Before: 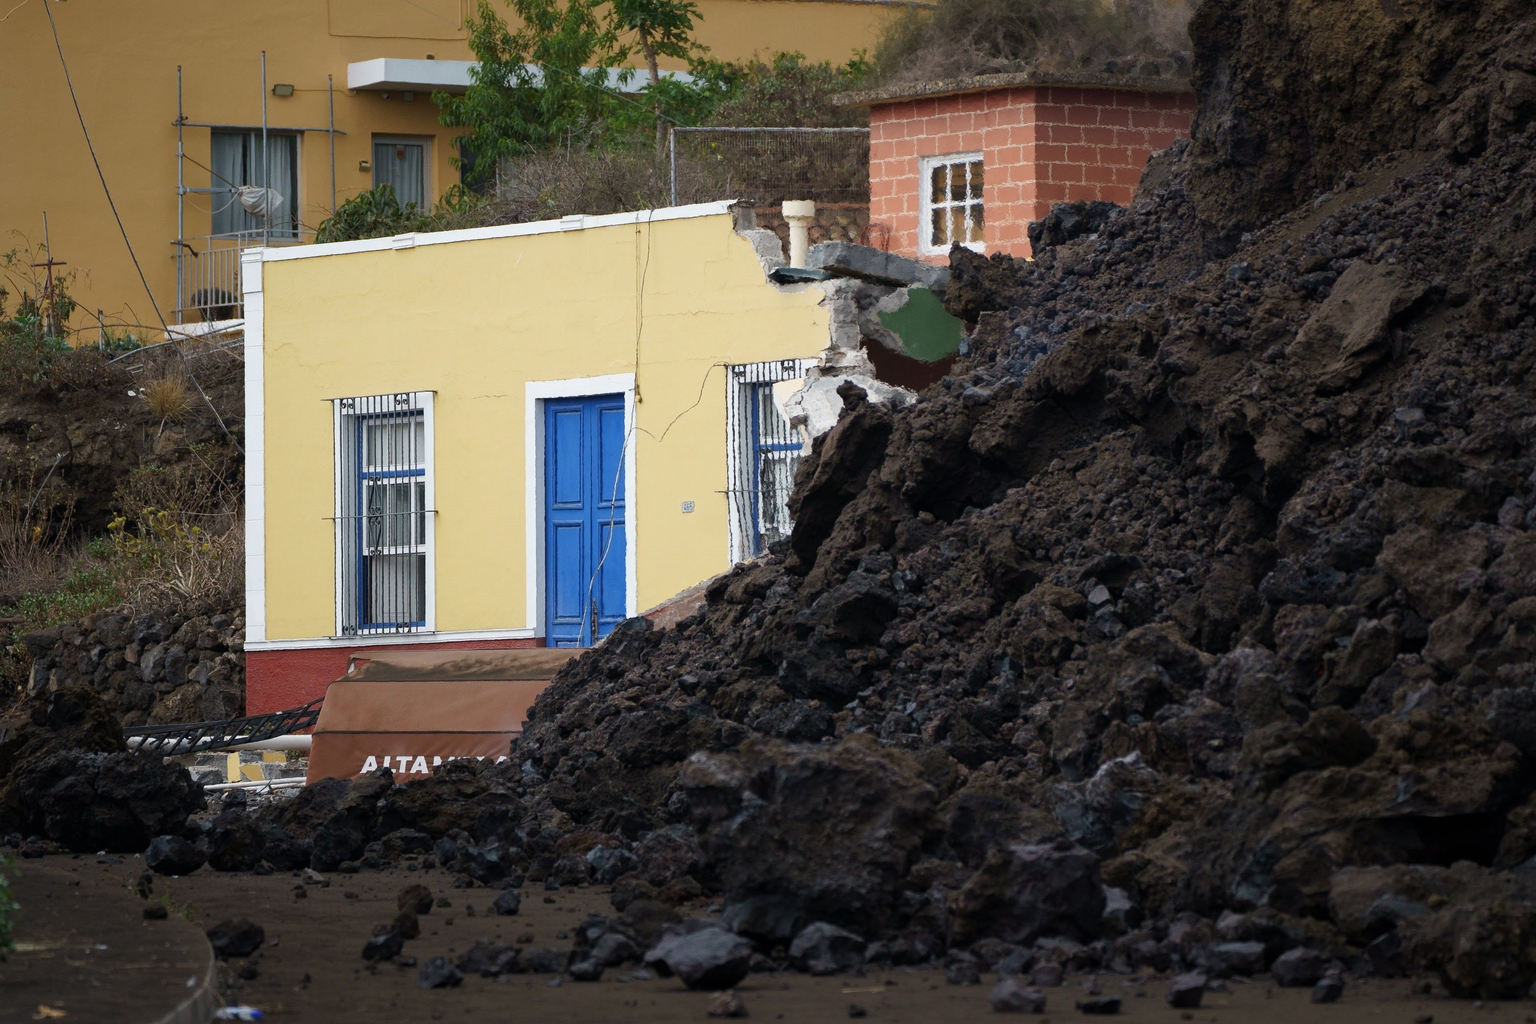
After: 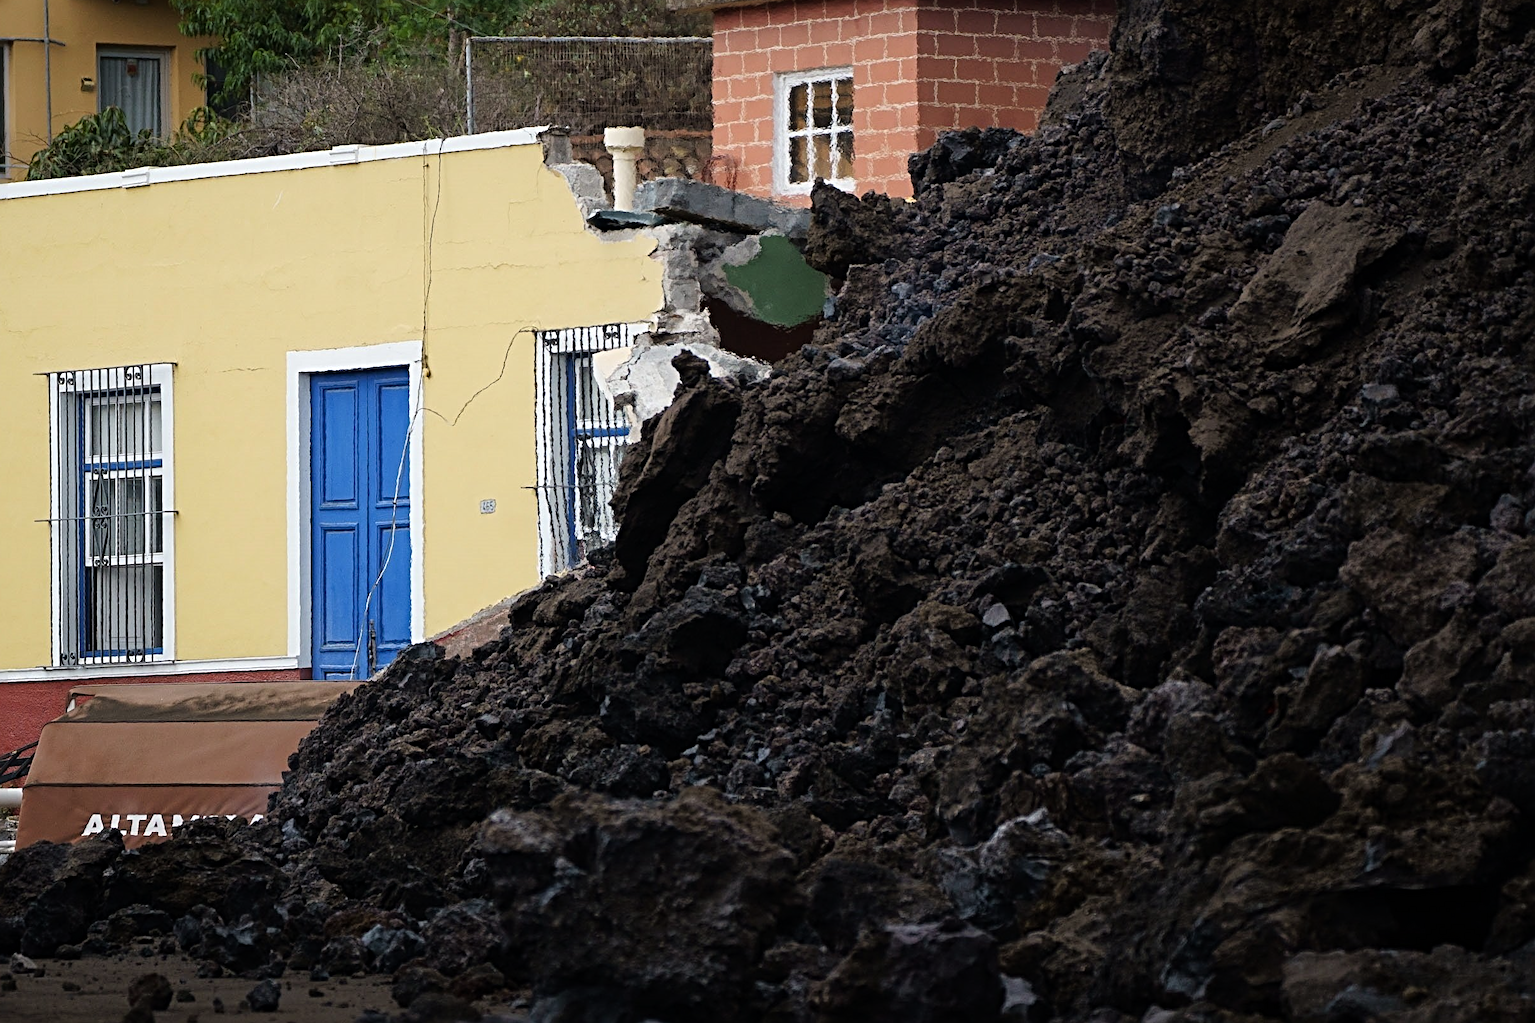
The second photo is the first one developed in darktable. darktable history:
crop: left 19.159%, top 9.58%, bottom 9.58%
sharpen: radius 4.883
rgb curve: curves: ch0 [(0, 0) (0.136, 0.078) (0.262, 0.245) (0.414, 0.42) (1, 1)], compensate middle gray true, preserve colors basic power
